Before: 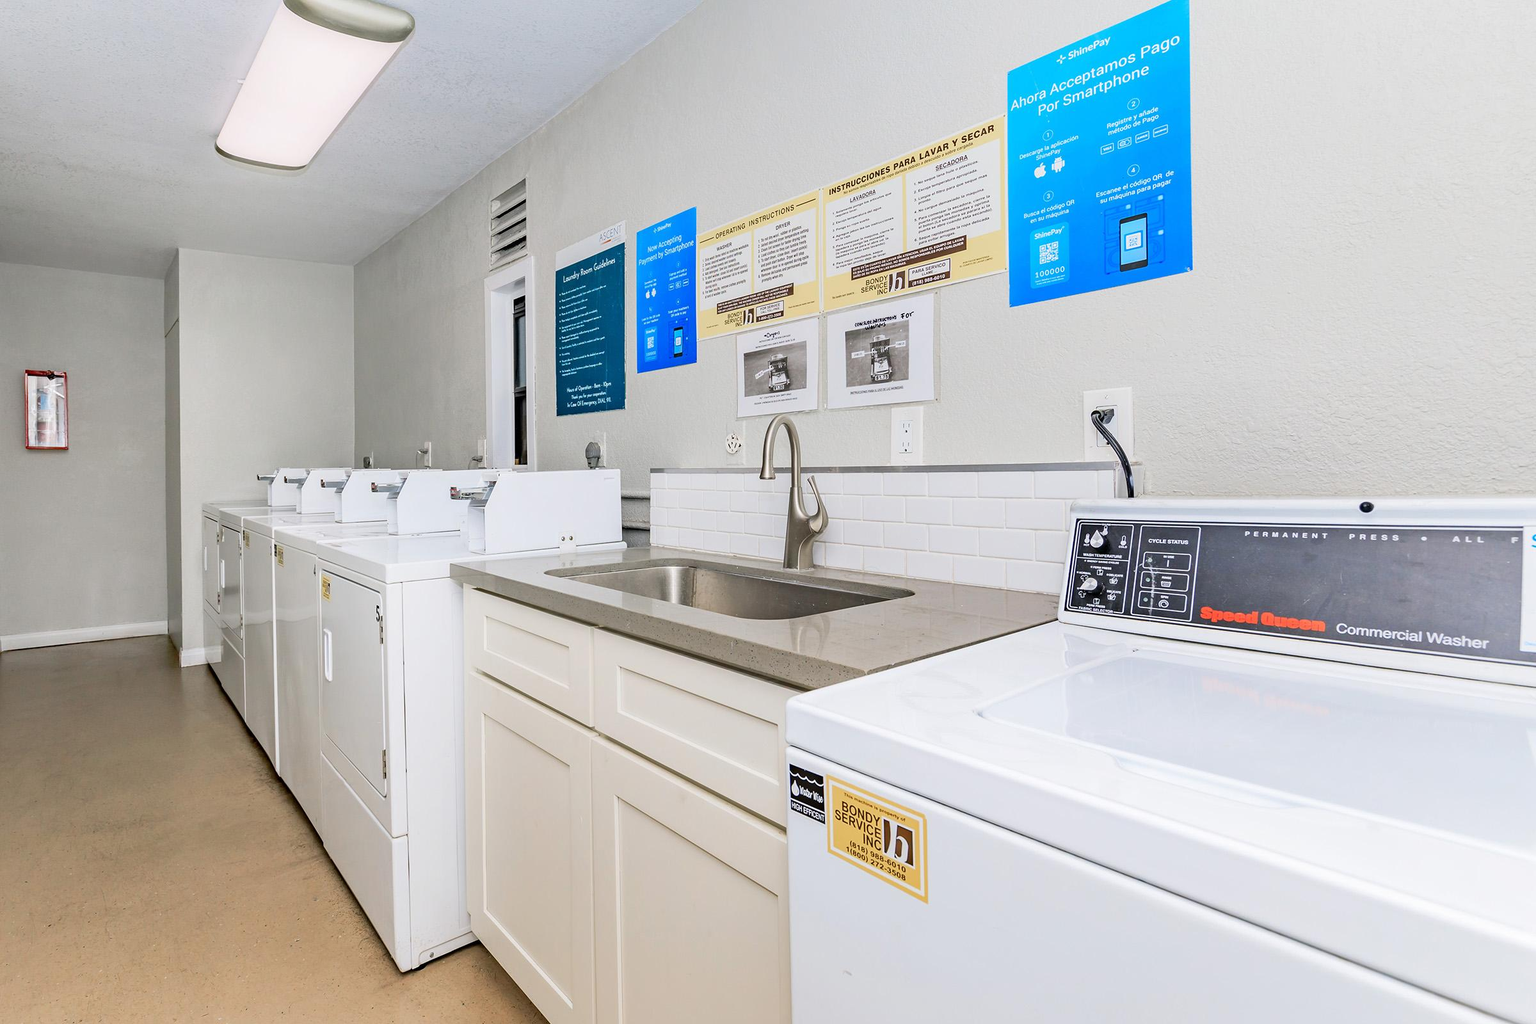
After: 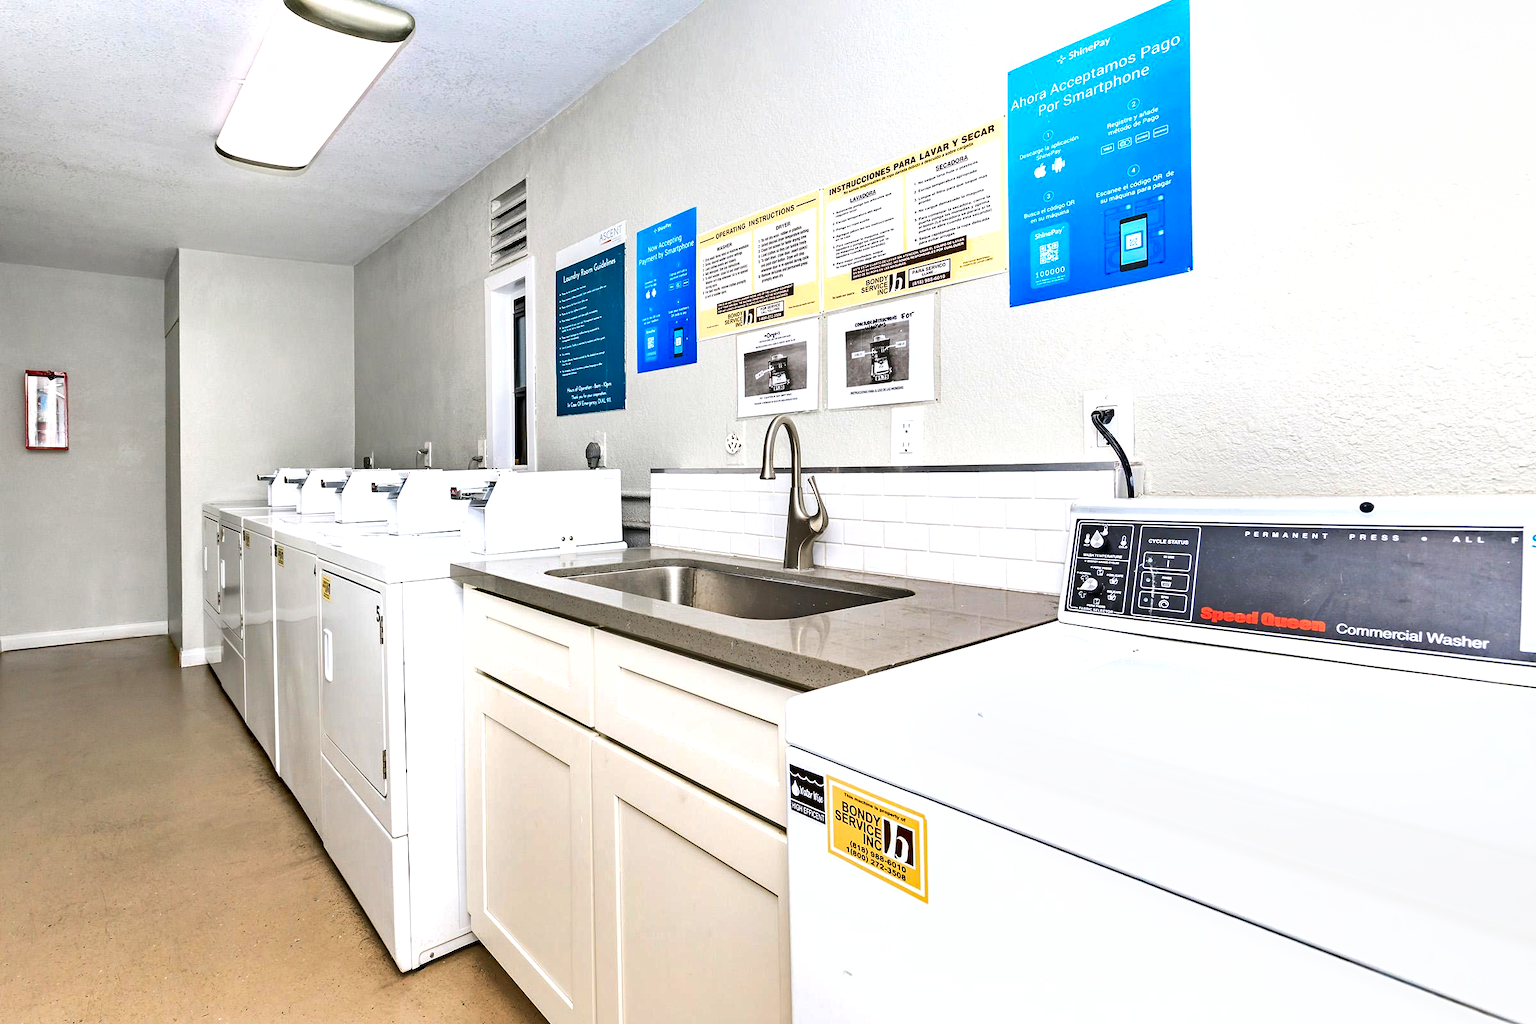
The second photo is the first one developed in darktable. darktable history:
shadows and highlights: soften with gaussian
exposure: exposure 0.61 EV, compensate exposure bias true, compensate highlight preservation false
